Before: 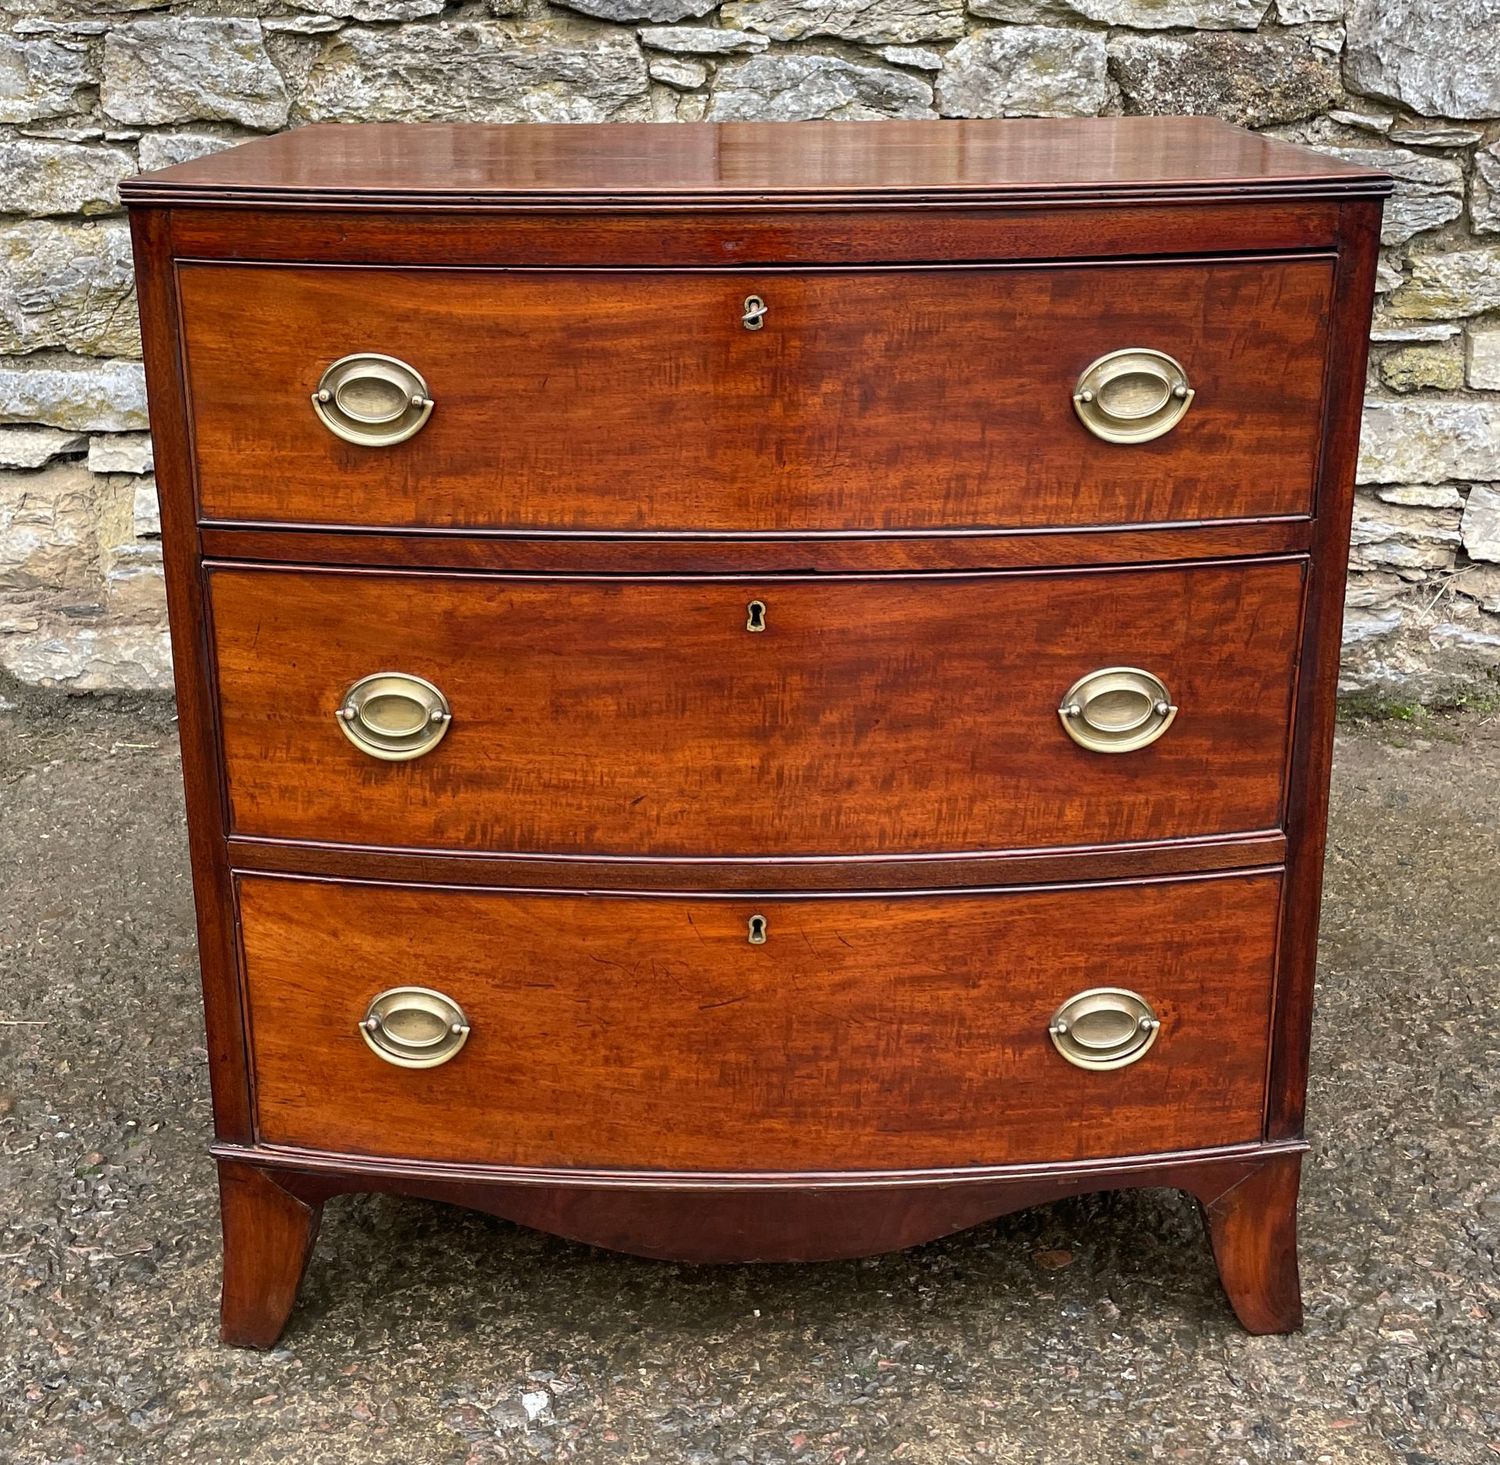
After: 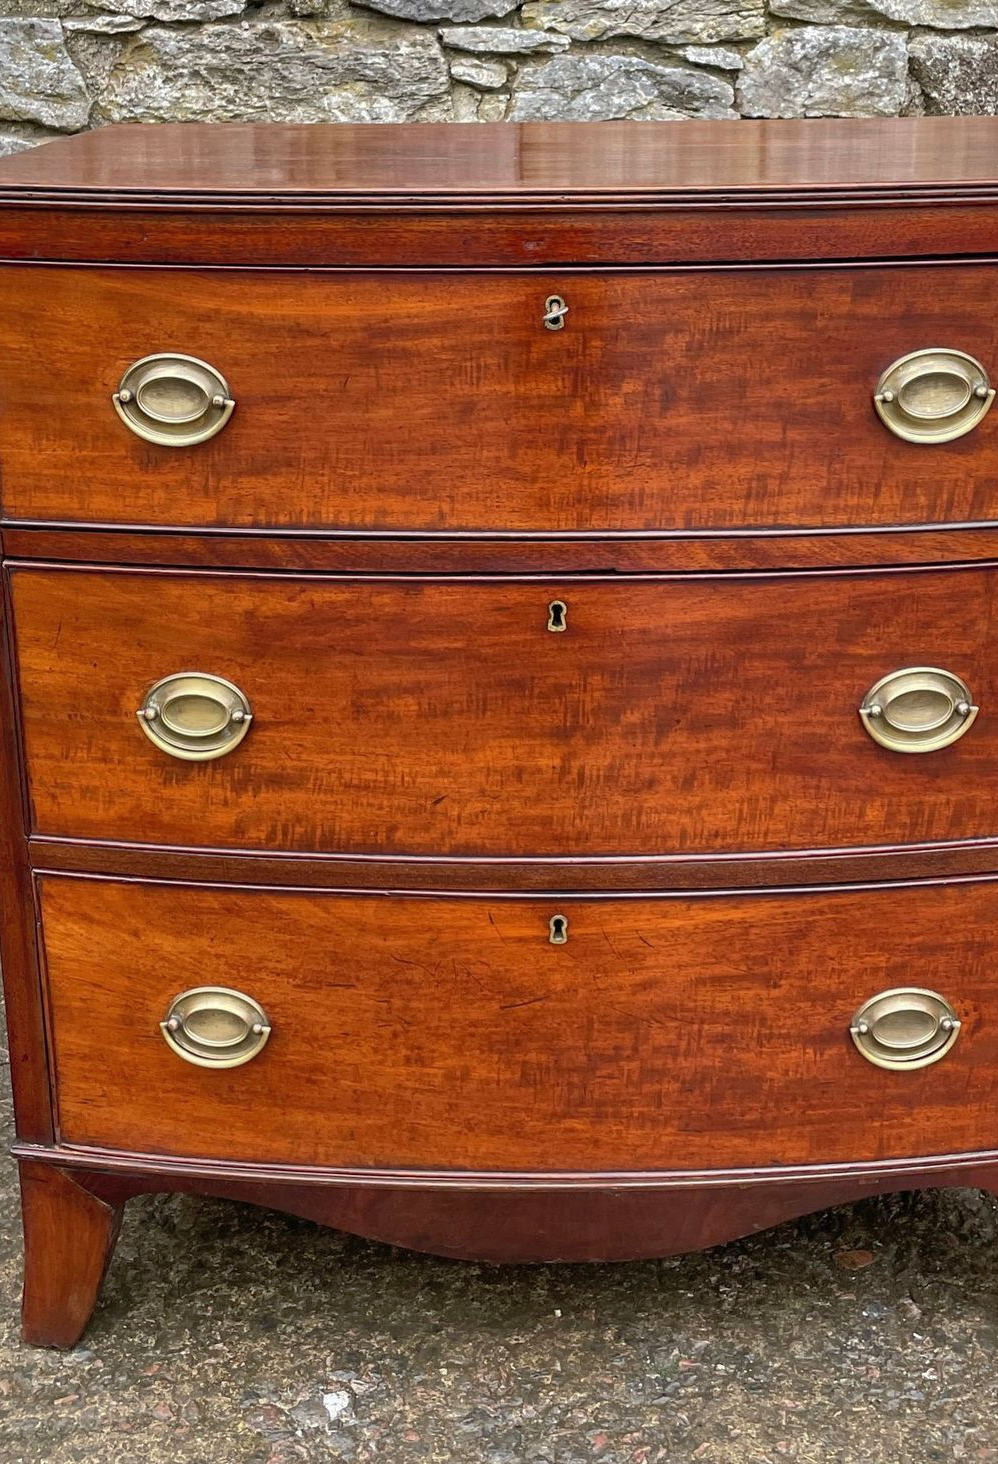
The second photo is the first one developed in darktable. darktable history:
crop and rotate: left 13.375%, right 20.051%
shadows and highlights: on, module defaults
